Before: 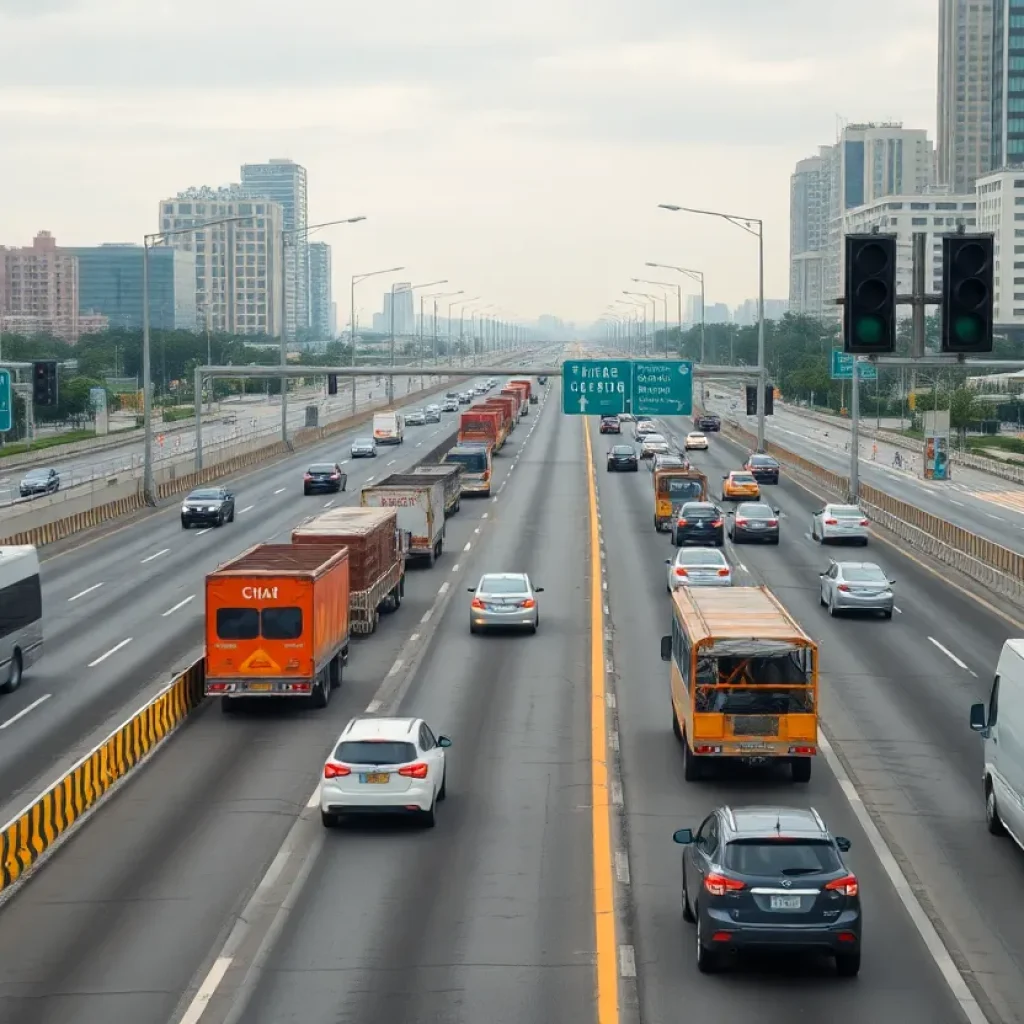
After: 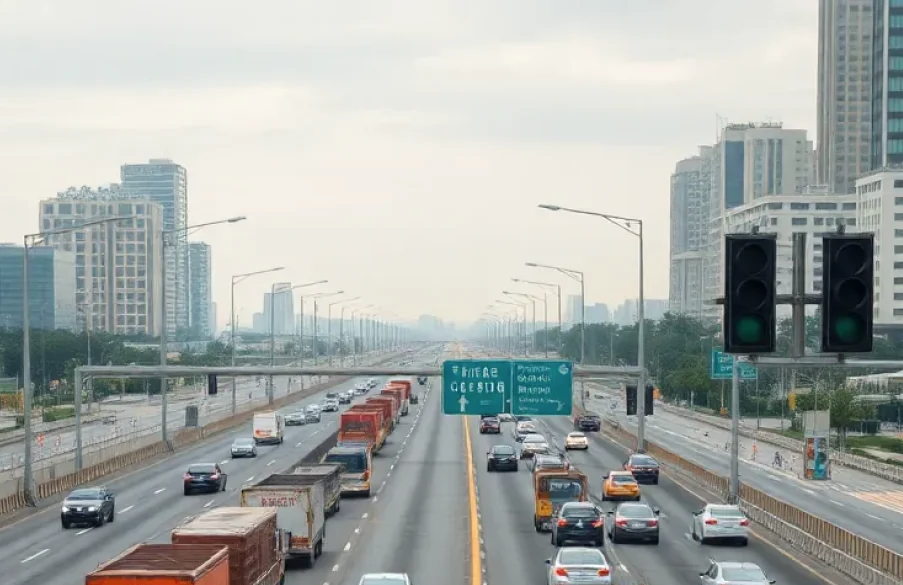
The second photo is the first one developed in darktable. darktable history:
crop and rotate: left 11.812%, bottom 42.776%
contrast brightness saturation: saturation -0.05
